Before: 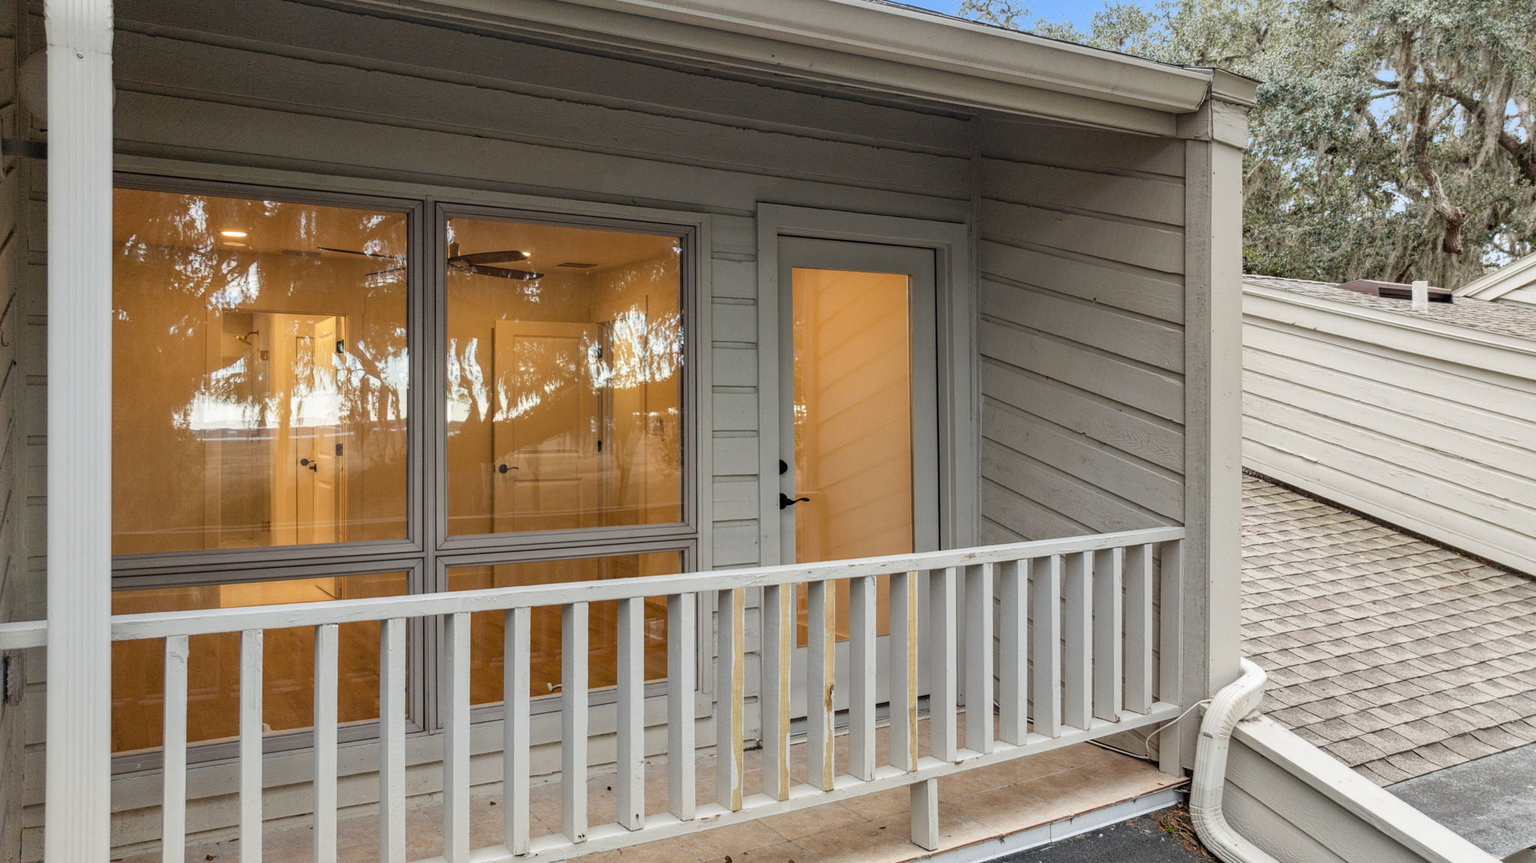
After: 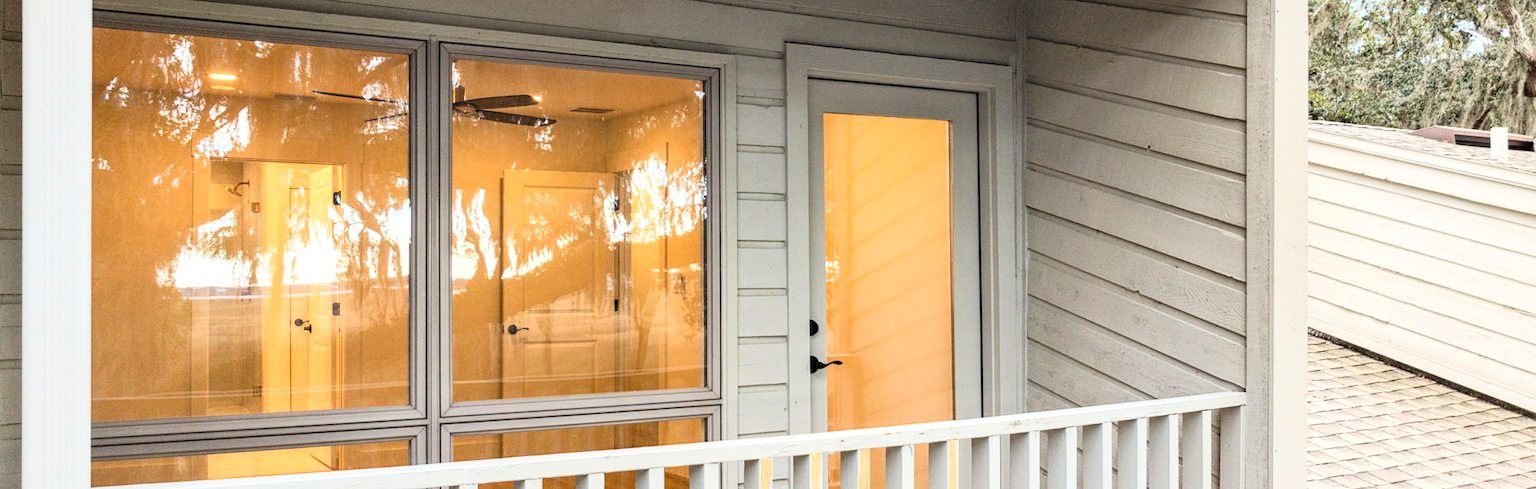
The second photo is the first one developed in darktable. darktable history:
exposure: black level correction 0, exposure 0.691 EV, compensate exposure bias true, compensate highlight preservation false
crop: left 1.782%, top 18.938%, right 5.258%, bottom 28.373%
tone curve: curves: ch0 [(0, 0) (0.091, 0.075) (0.389, 0.441) (0.696, 0.808) (0.844, 0.908) (0.909, 0.942) (1, 0.973)]; ch1 [(0, 0) (0.437, 0.404) (0.48, 0.486) (0.5, 0.5) (0.529, 0.556) (0.58, 0.606) (0.616, 0.654) (1, 1)]; ch2 [(0, 0) (0.442, 0.415) (0.5, 0.5) (0.535, 0.567) (0.585, 0.632) (1, 1)], color space Lab, linked channels, preserve colors none
